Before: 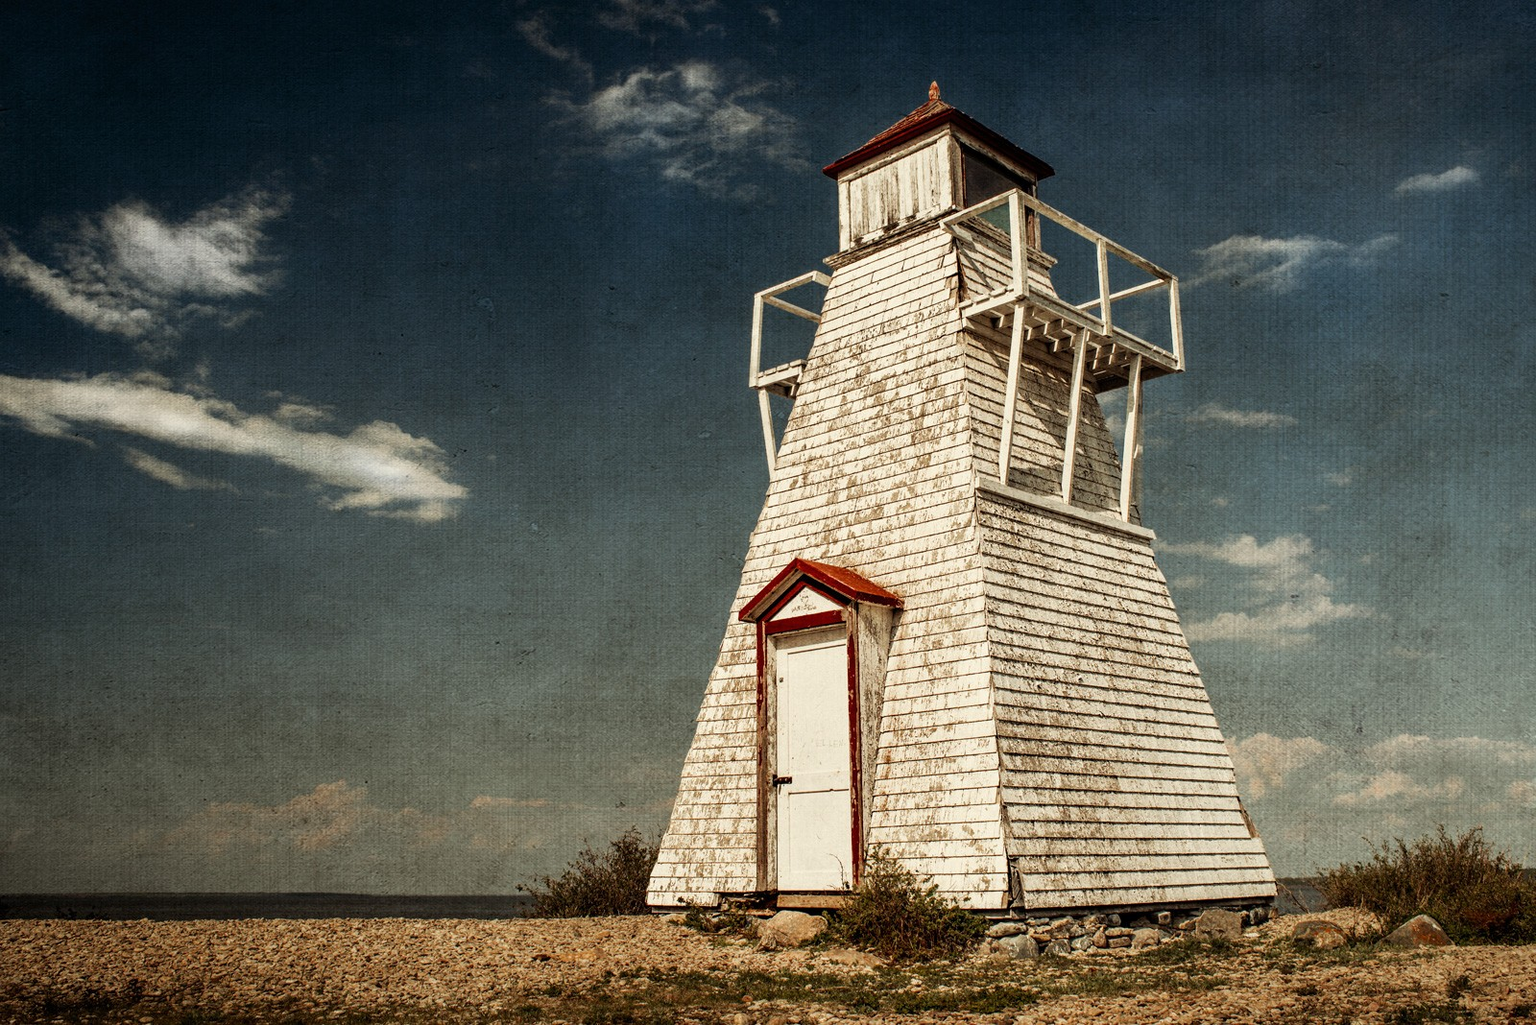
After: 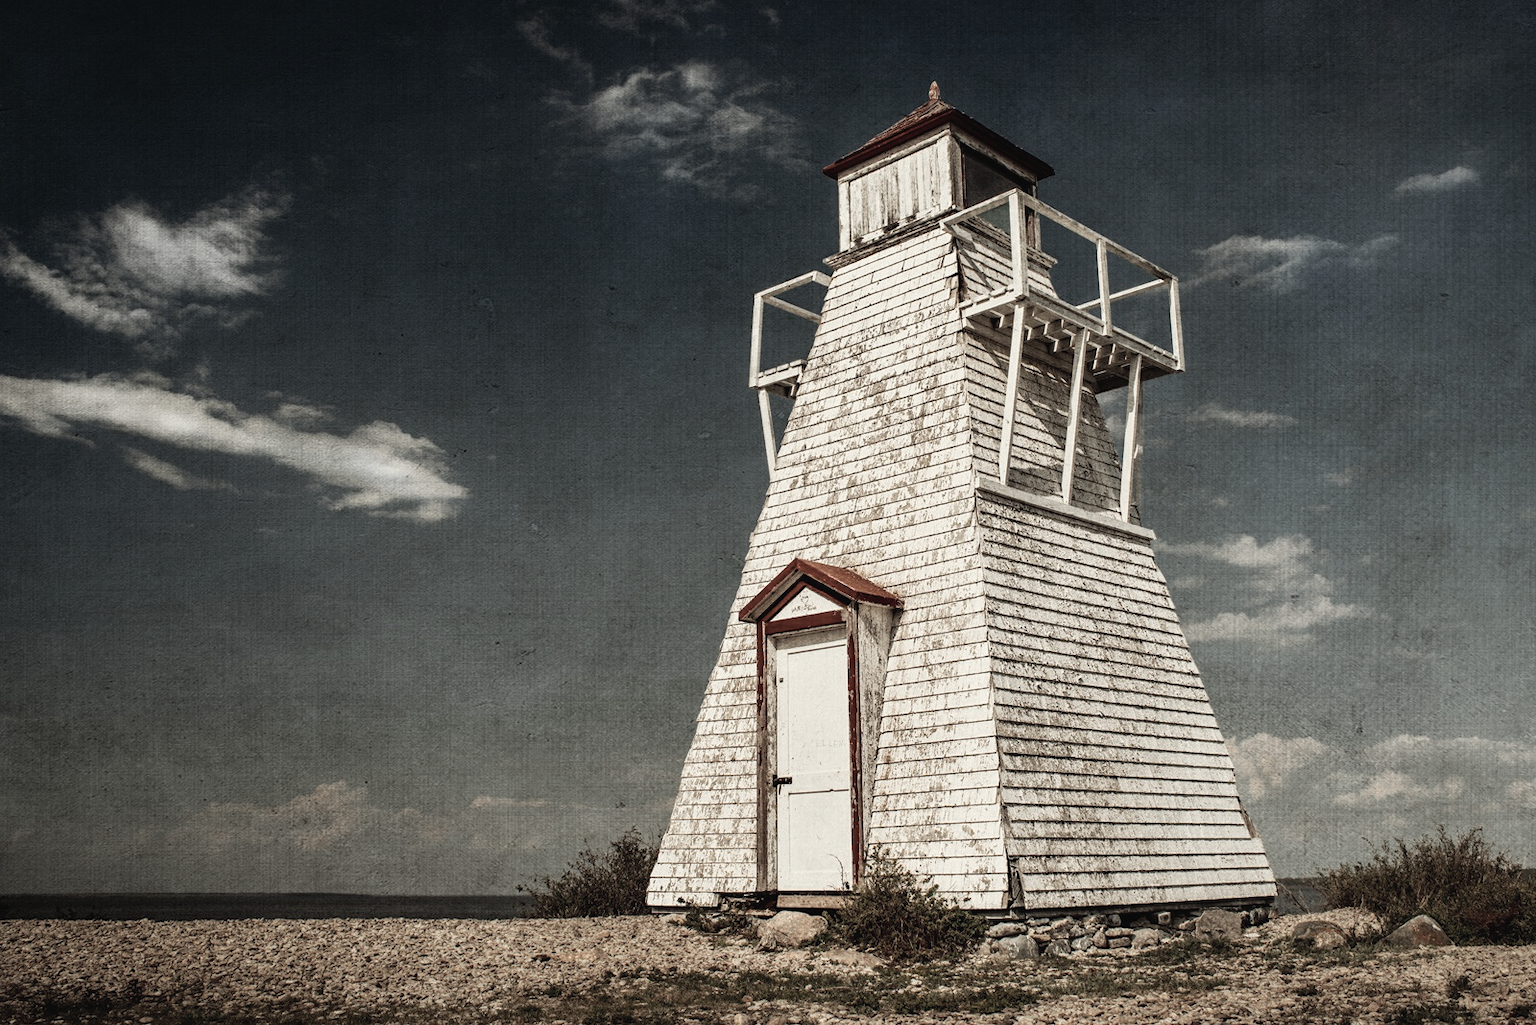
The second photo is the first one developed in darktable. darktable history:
contrast brightness saturation: contrast -0.067, brightness -0.038, saturation -0.106
color zones: curves: ch0 [(0, 0.6) (0.129, 0.585) (0.193, 0.596) (0.429, 0.5) (0.571, 0.5) (0.714, 0.5) (0.857, 0.5) (1, 0.6)]; ch1 [(0, 0.453) (0.112, 0.245) (0.213, 0.252) (0.429, 0.233) (0.571, 0.231) (0.683, 0.242) (0.857, 0.296) (1, 0.453)]
